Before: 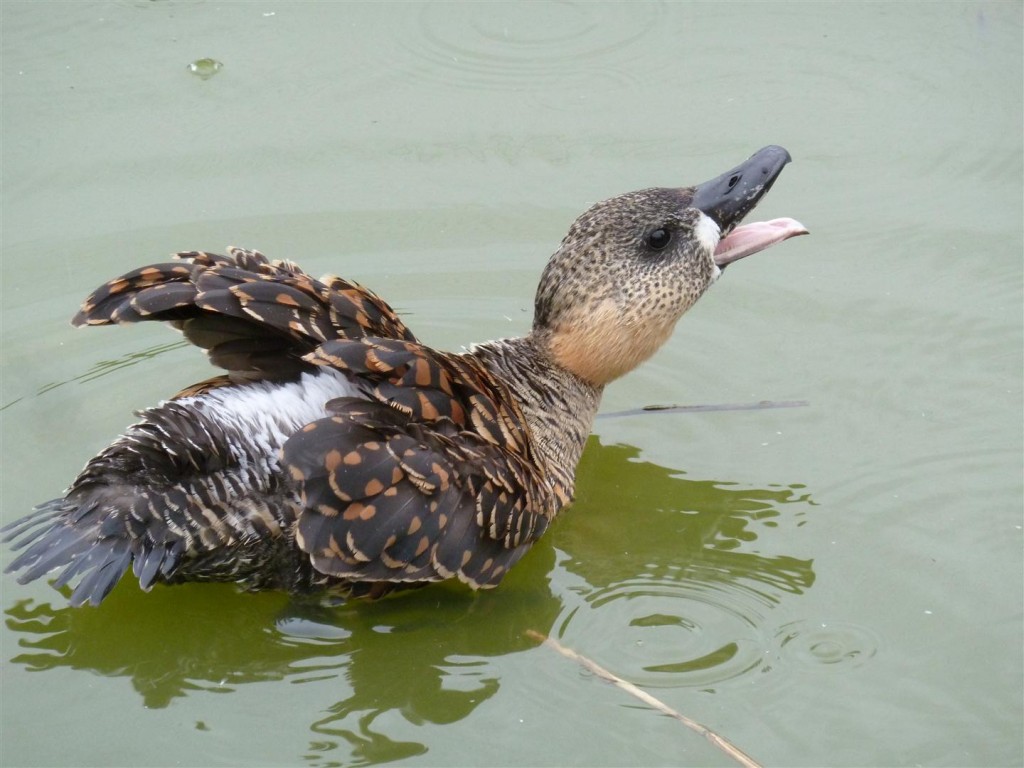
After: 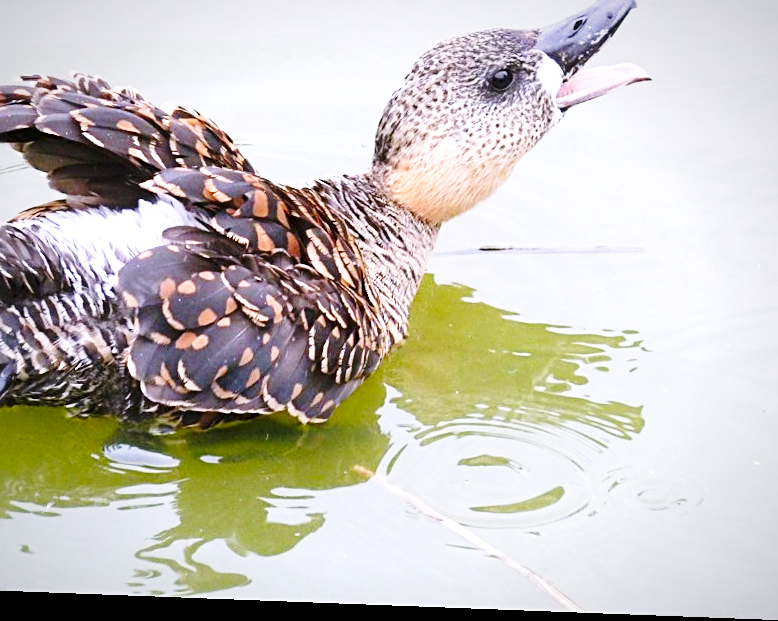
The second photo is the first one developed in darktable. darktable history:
base curve: curves: ch0 [(0, 0) (0.028, 0.03) (0.121, 0.232) (0.46, 0.748) (0.859, 0.968) (1, 1)], preserve colors none
crop: left 16.871%, top 22.857%, right 9.116%
white balance: red 1.042, blue 1.17
sharpen: radius 2.543, amount 0.636
color balance rgb: on, module defaults
vignetting: fall-off start 80.87%, fall-off radius 61.59%, brightness -0.384, saturation 0.007, center (0, 0.007), automatic ratio true, width/height ratio 1.418
rotate and perspective: rotation 2.17°, automatic cropping off
exposure: exposure 0.722 EV, compensate highlight preservation false
